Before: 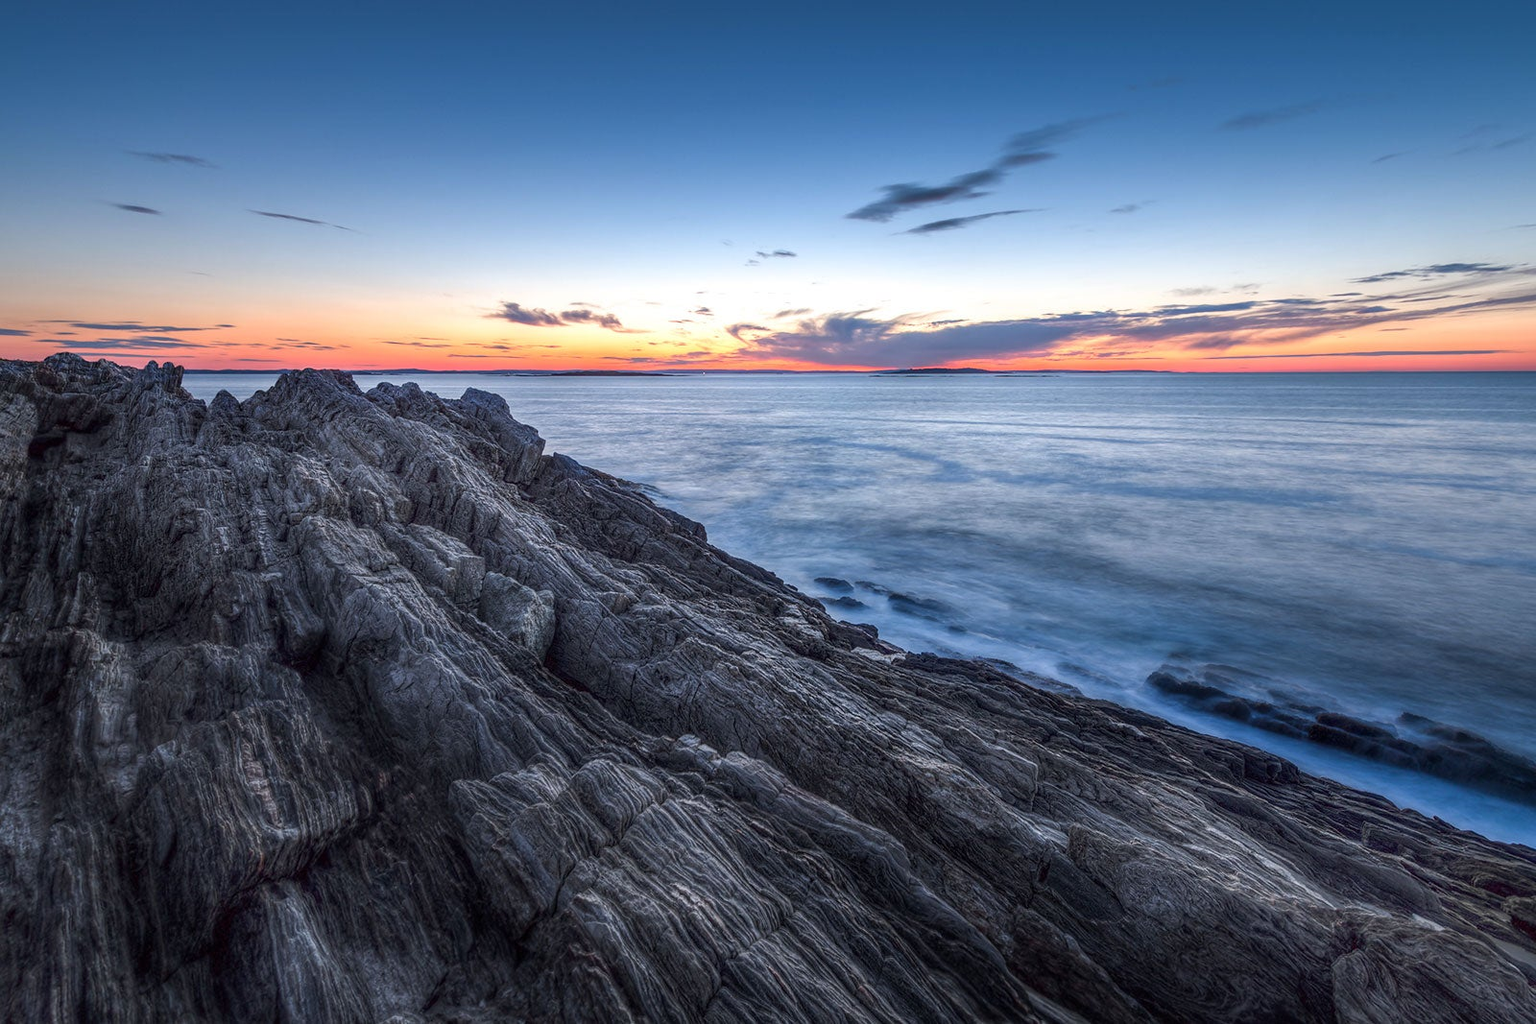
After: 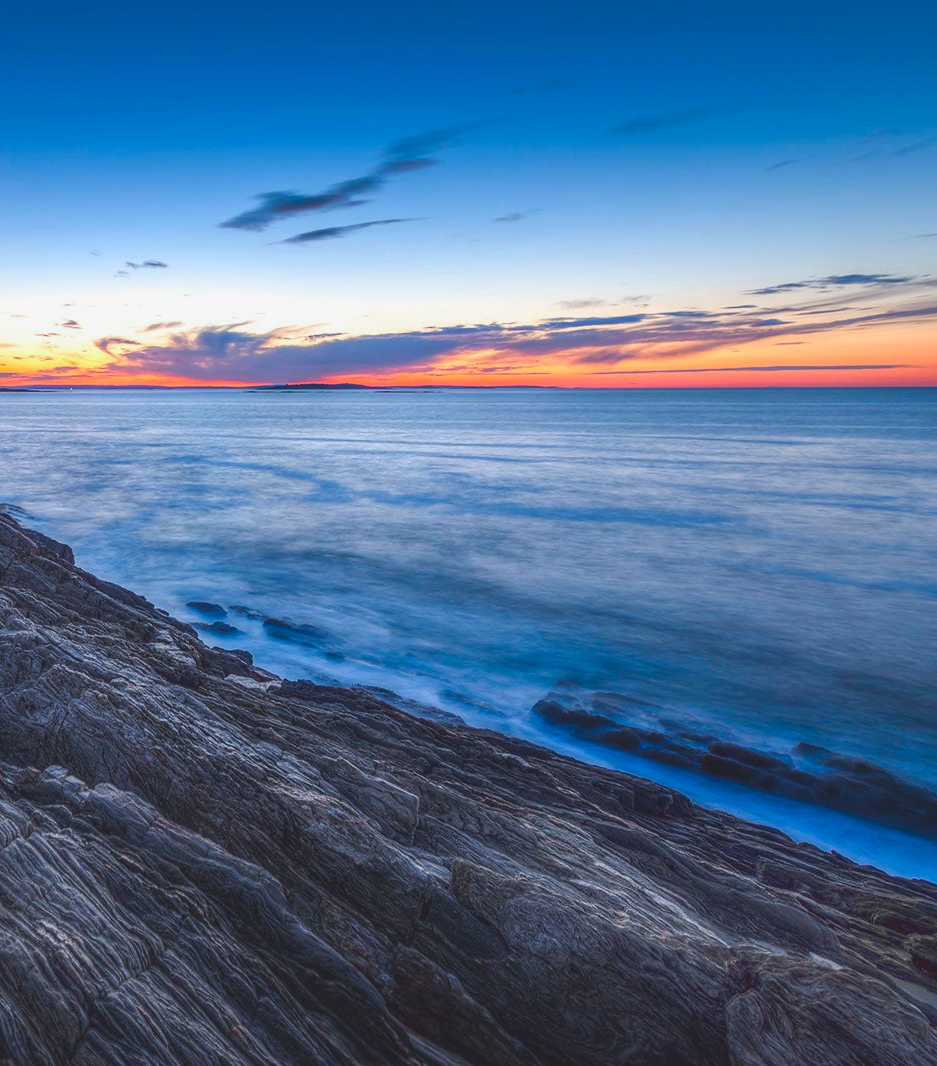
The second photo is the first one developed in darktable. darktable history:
crop: left 41.402%
exposure: black level correction -0.015, exposure -0.125 EV, compensate highlight preservation false
color balance rgb: perceptual saturation grading › global saturation 20%, perceptual saturation grading › highlights -25%, perceptual saturation grading › shadows 25%, global vibrance 50%
